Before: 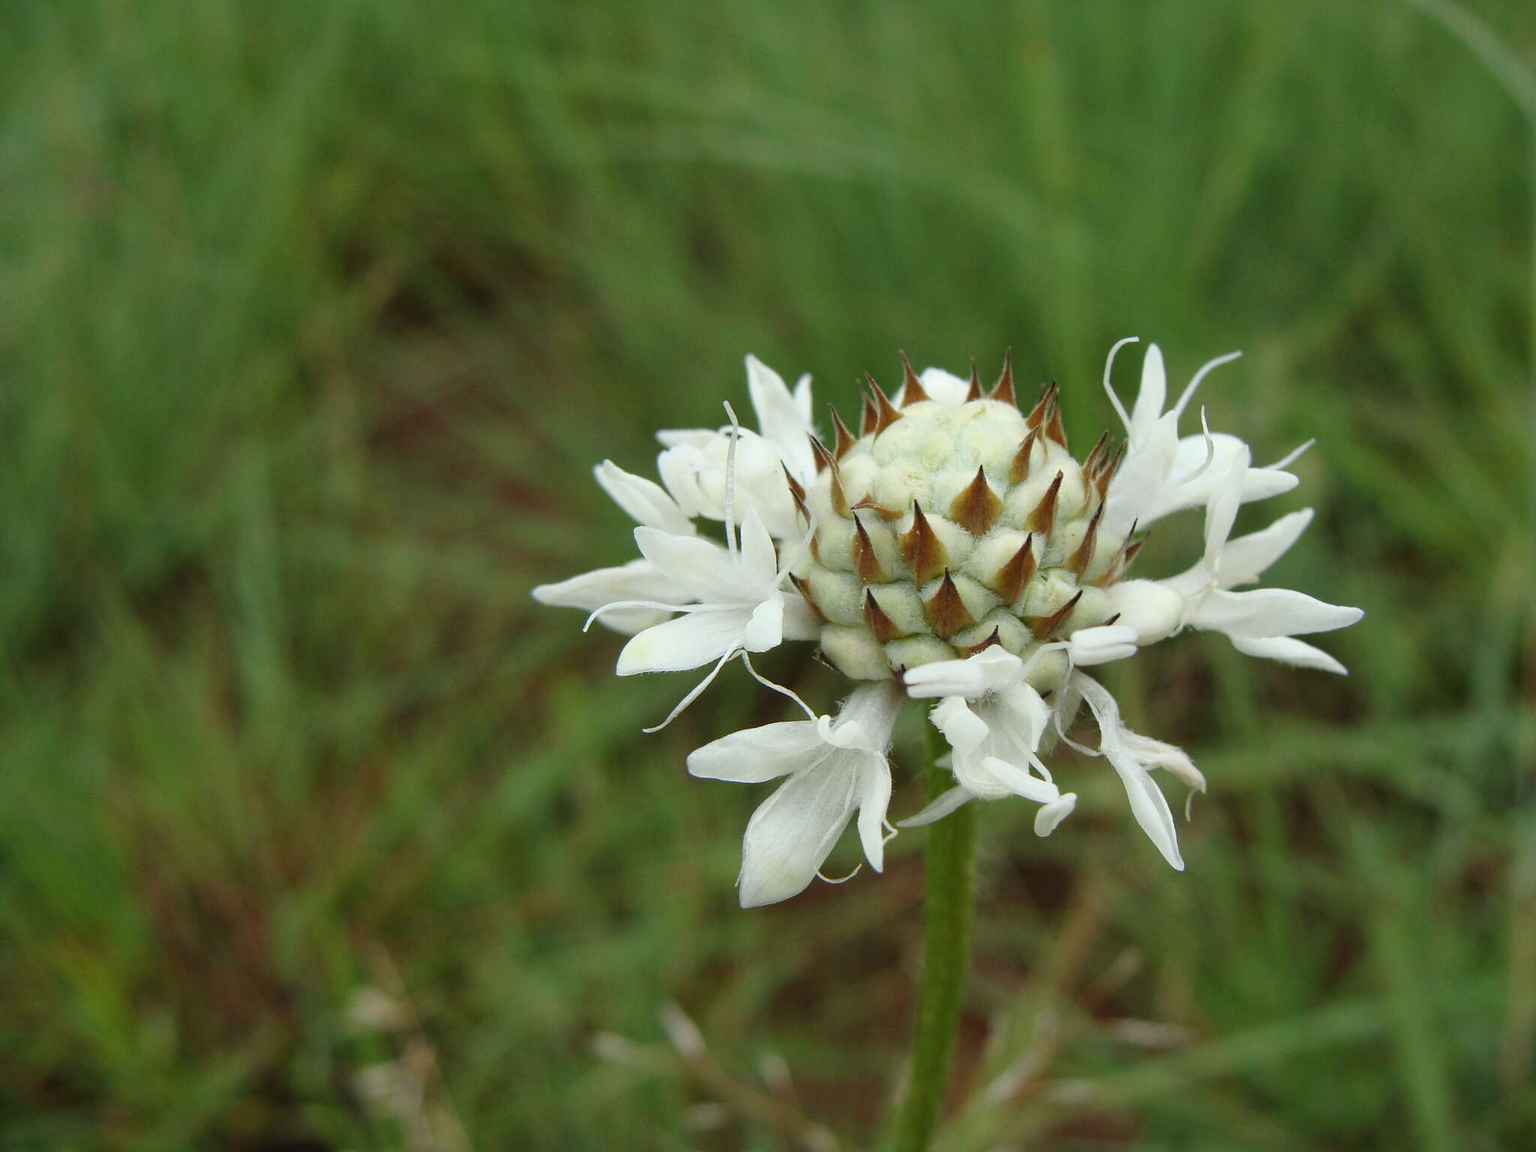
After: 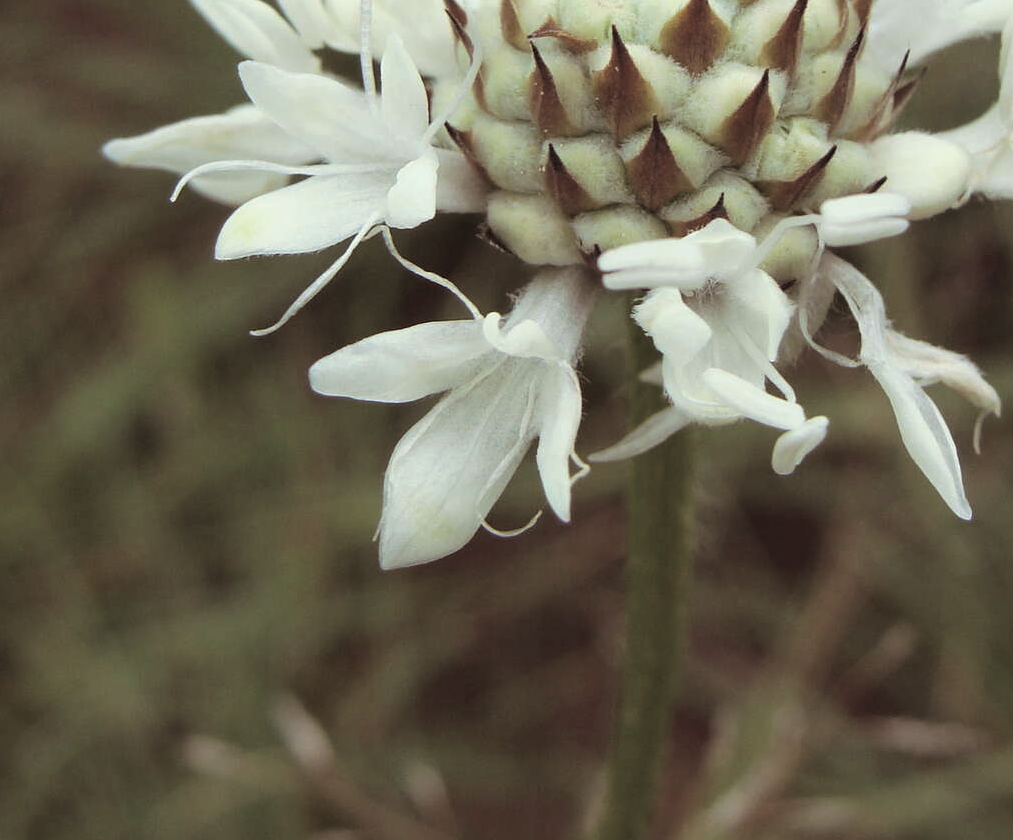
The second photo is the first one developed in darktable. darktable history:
split-toning: shadows › saturation 0.2
crop: left 29.672%, top 41.786%, right 20.851%, bottom 3.487%
